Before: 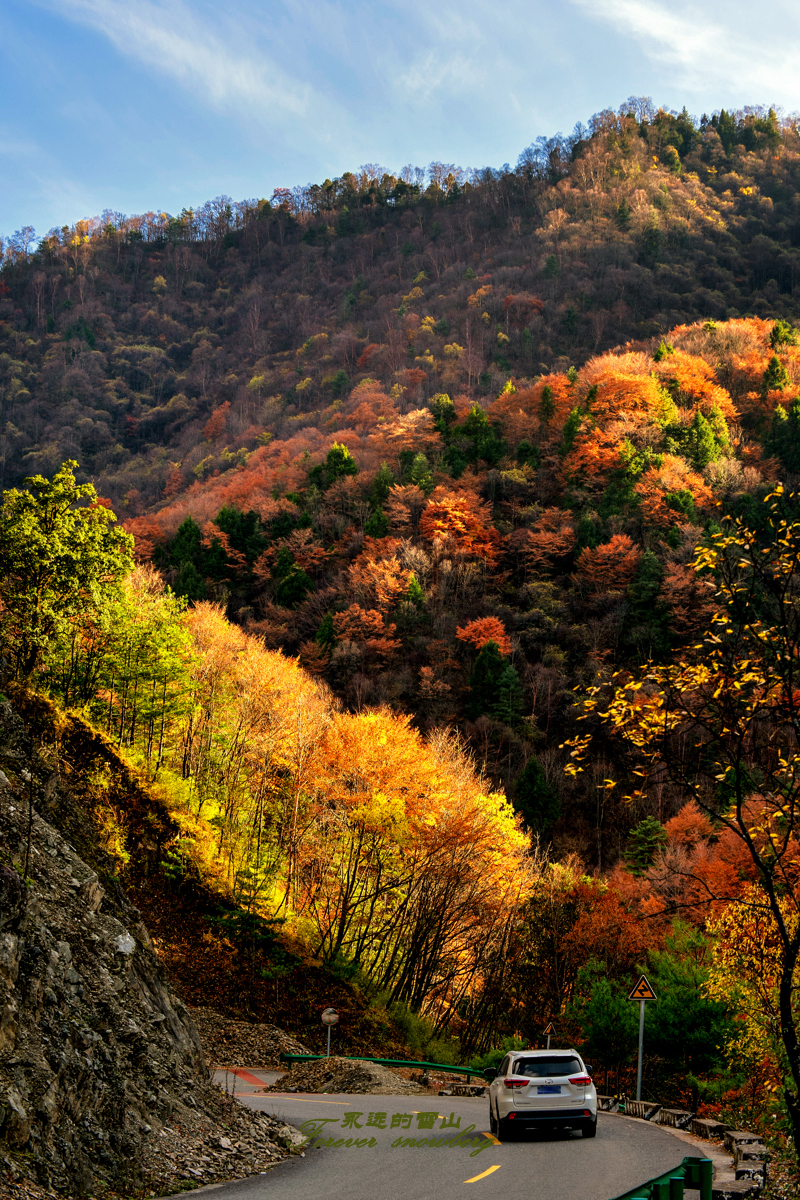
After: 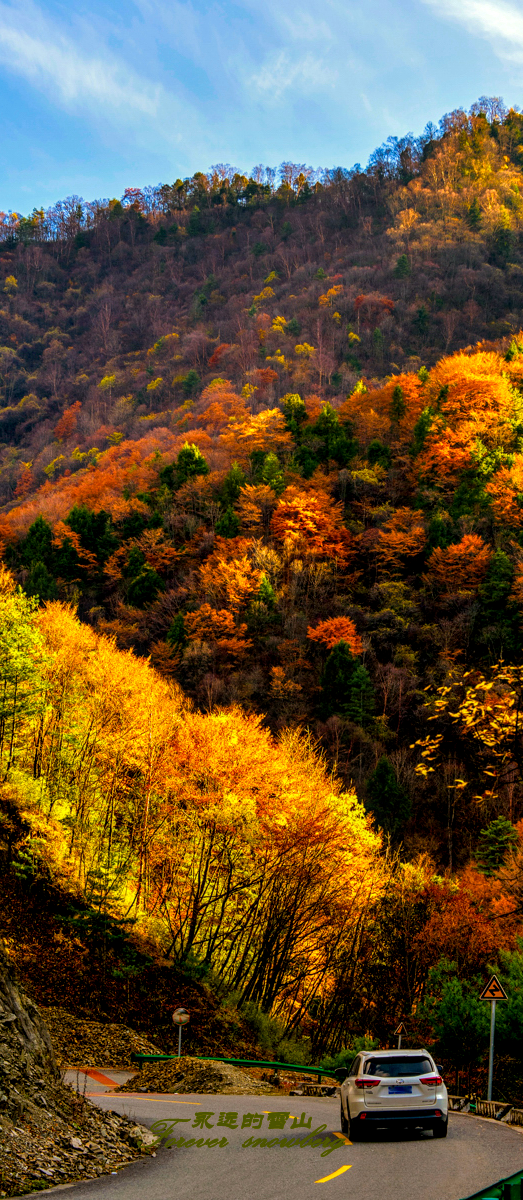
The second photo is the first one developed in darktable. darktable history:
local contrast: on, module defaults
color balance rgb: power › chroma 0.32%, power › hue 23°, perceptual saturation grading › global saturation 24.893%, global vibrance 42.849%
crop and rotate: left 18.693%, right 15.897%
